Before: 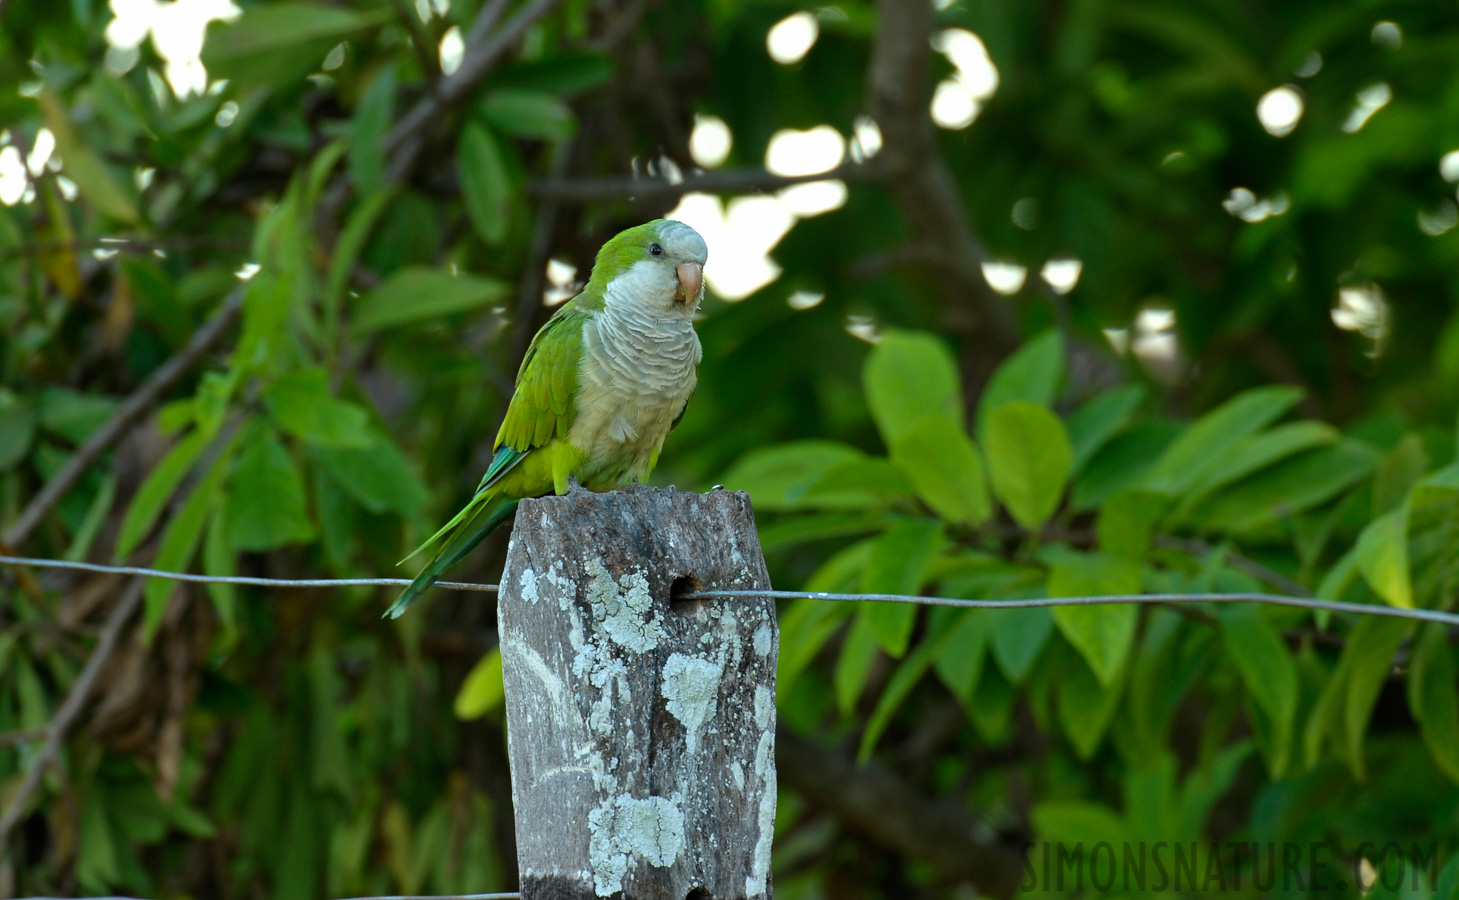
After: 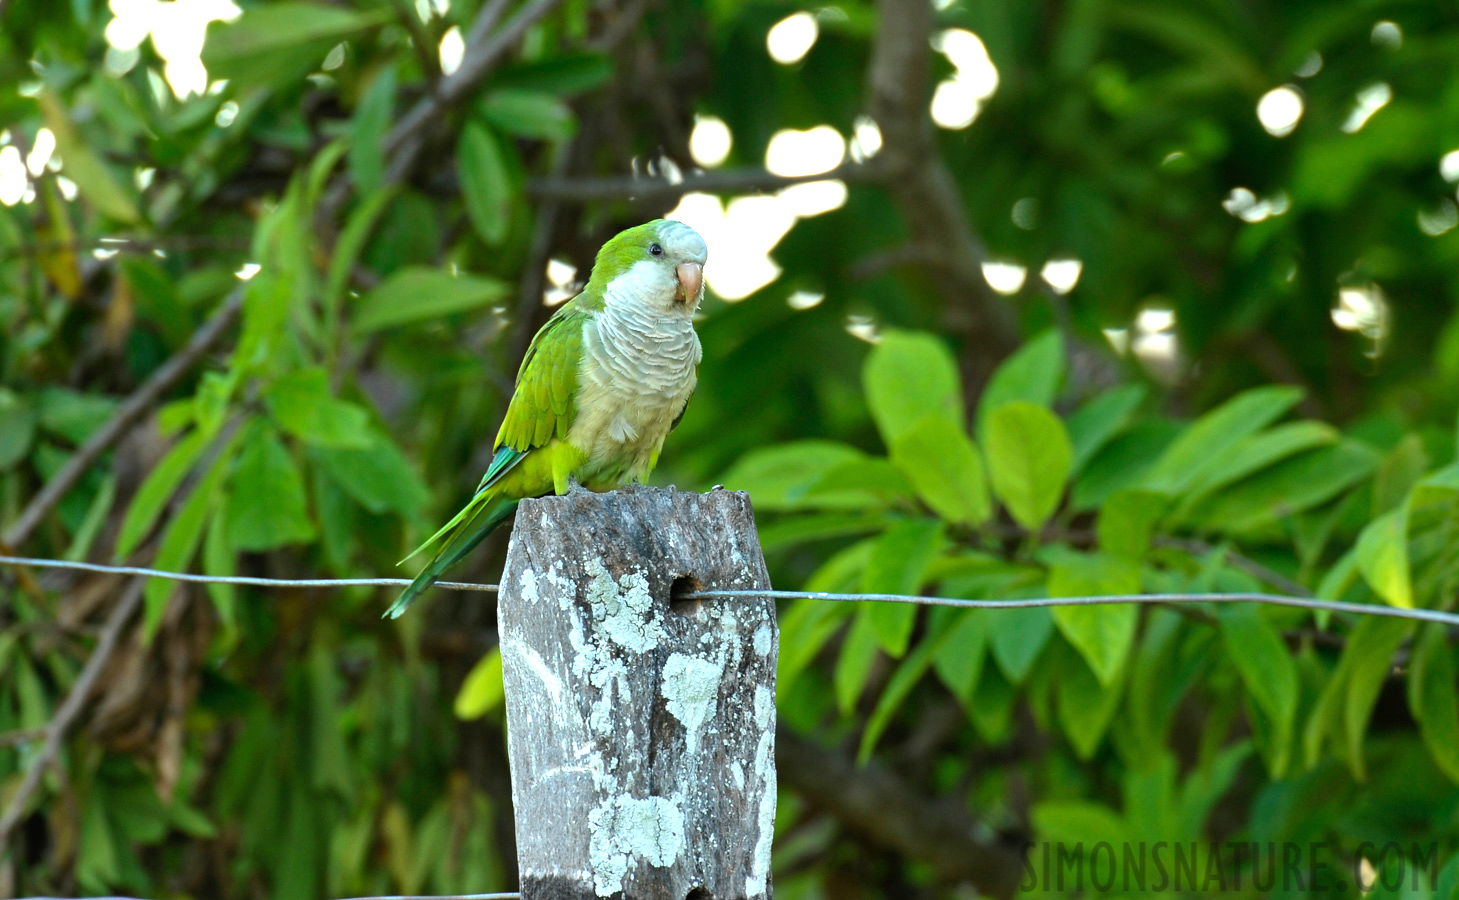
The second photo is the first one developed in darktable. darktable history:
exposure: black level correction 0, exposure 0.834 EV, compensate highlight preservation false
